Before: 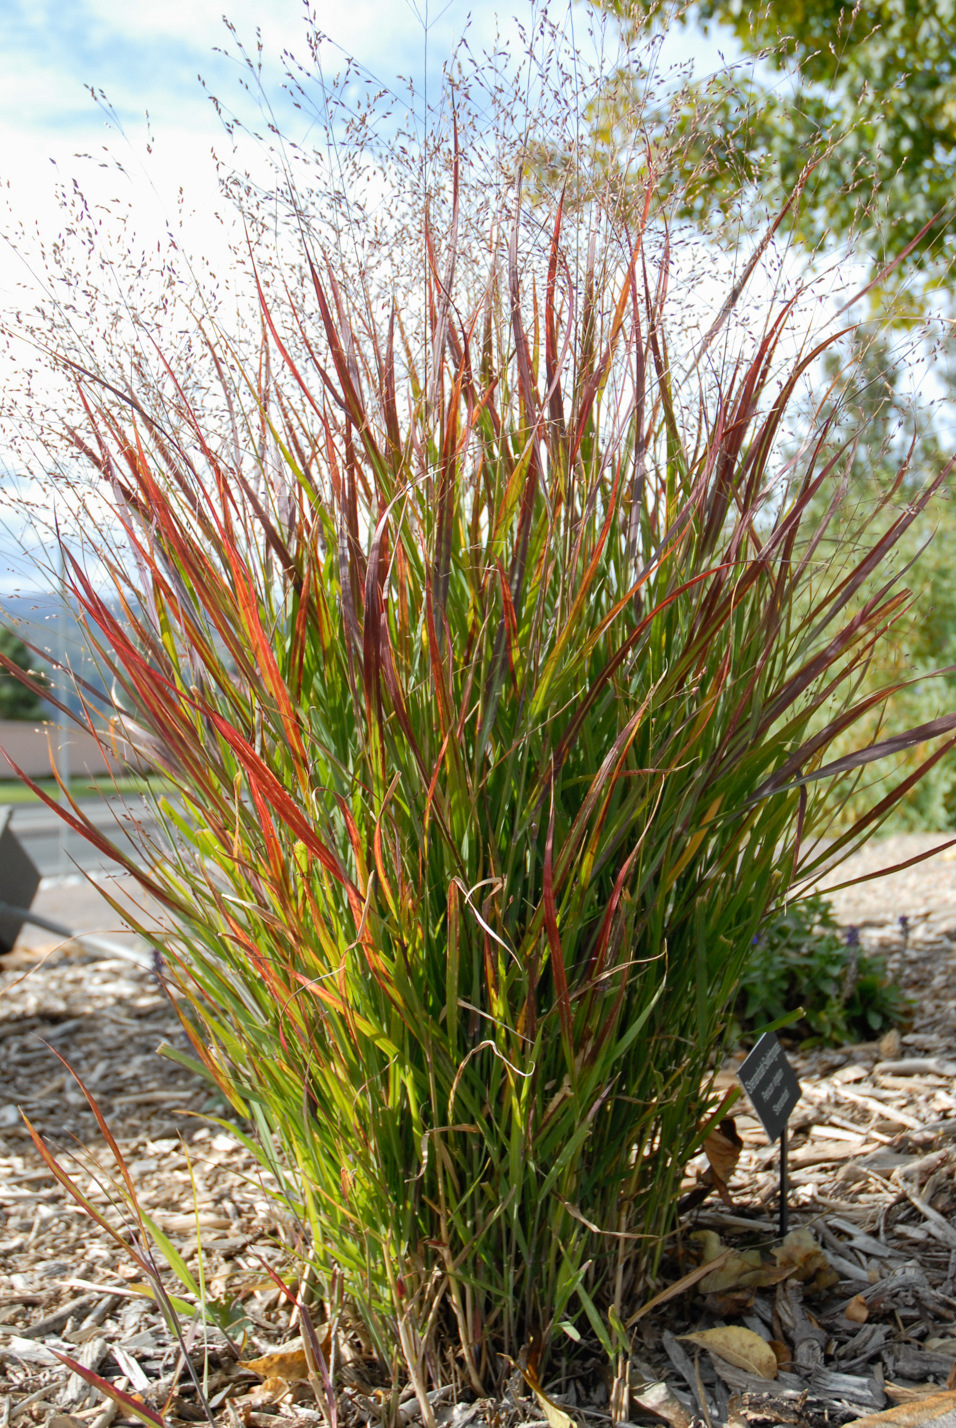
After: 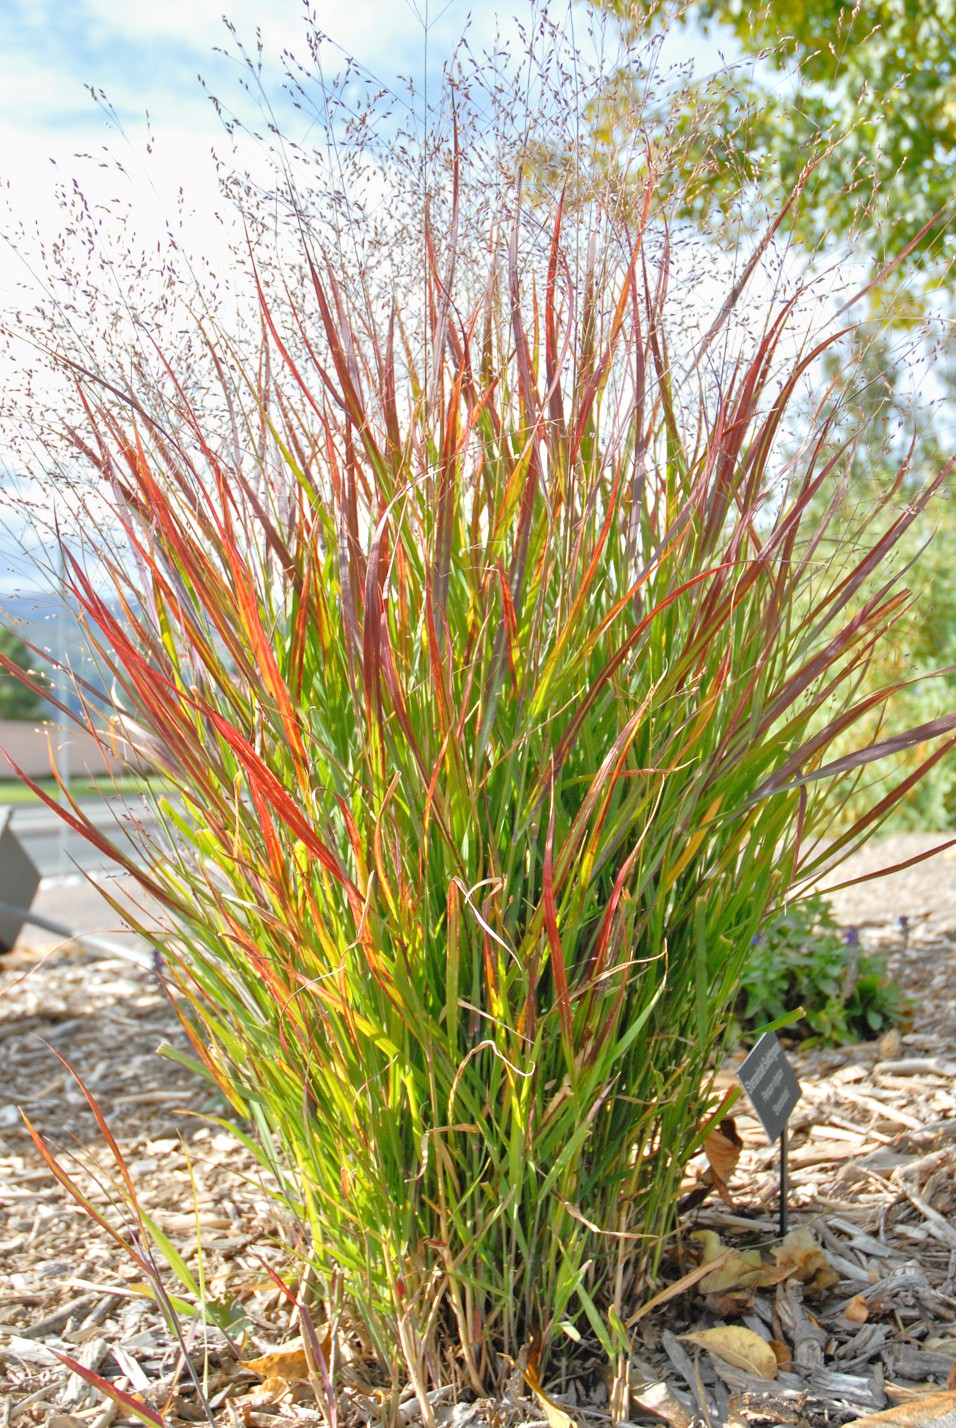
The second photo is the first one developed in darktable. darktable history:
tone equalizer: -8 EV 2 EV, -7 EV 1.99 EV, -6 EV 1.99 EV, -5 EV 2 EV, -4 EV 1.96 EV, -3 EV 1.49 EV, -2 EV 0.972 EV, -1 EV 0.515 EV
